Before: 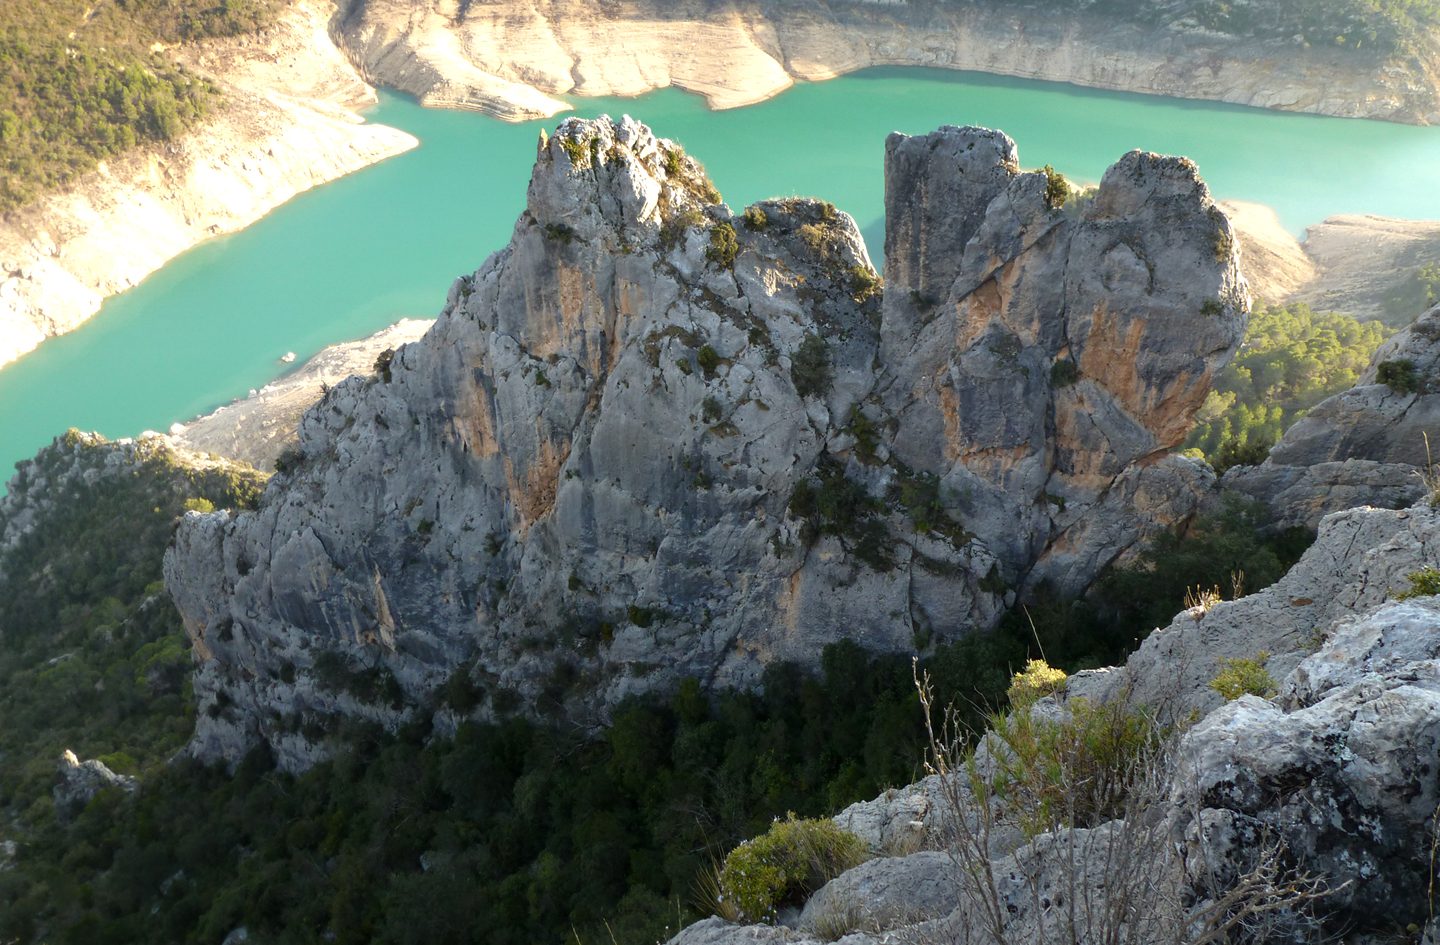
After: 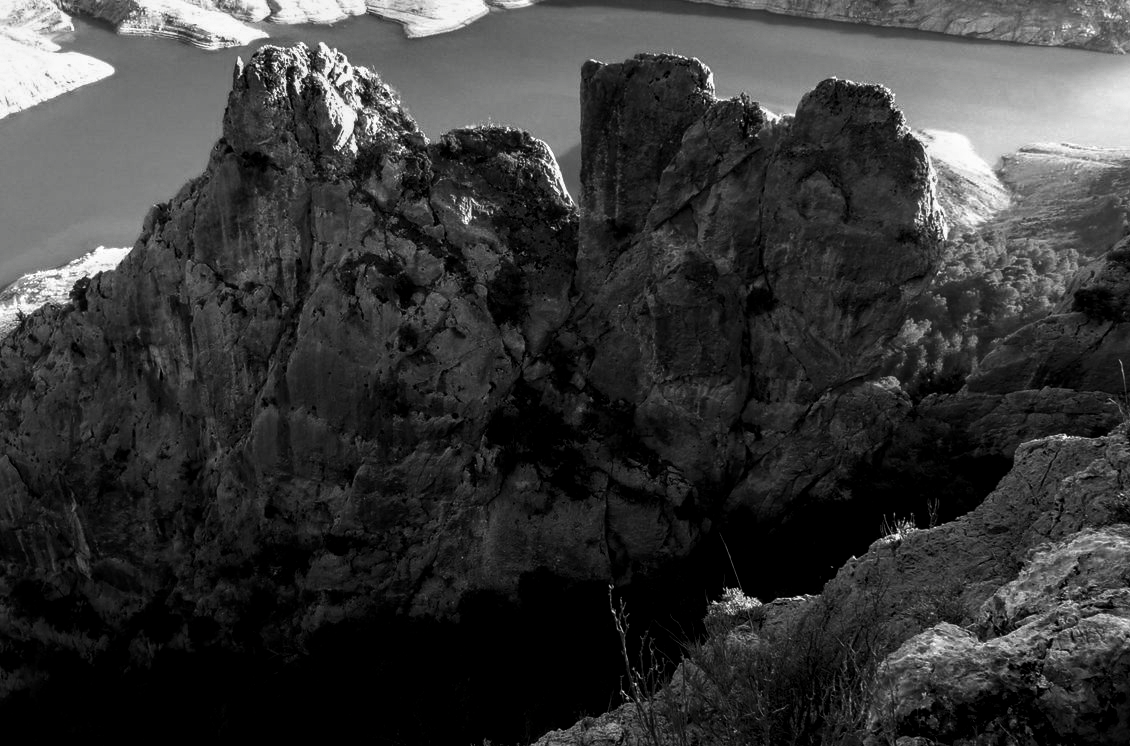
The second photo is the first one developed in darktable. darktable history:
contrast brightness saturation: contrast -0.033, brightness -0.608, saturation -0.985
local contrast: detail 130%
crop and rotate: left 21.156%, top 7.724%, right 0.322%, bottom 13.325%
